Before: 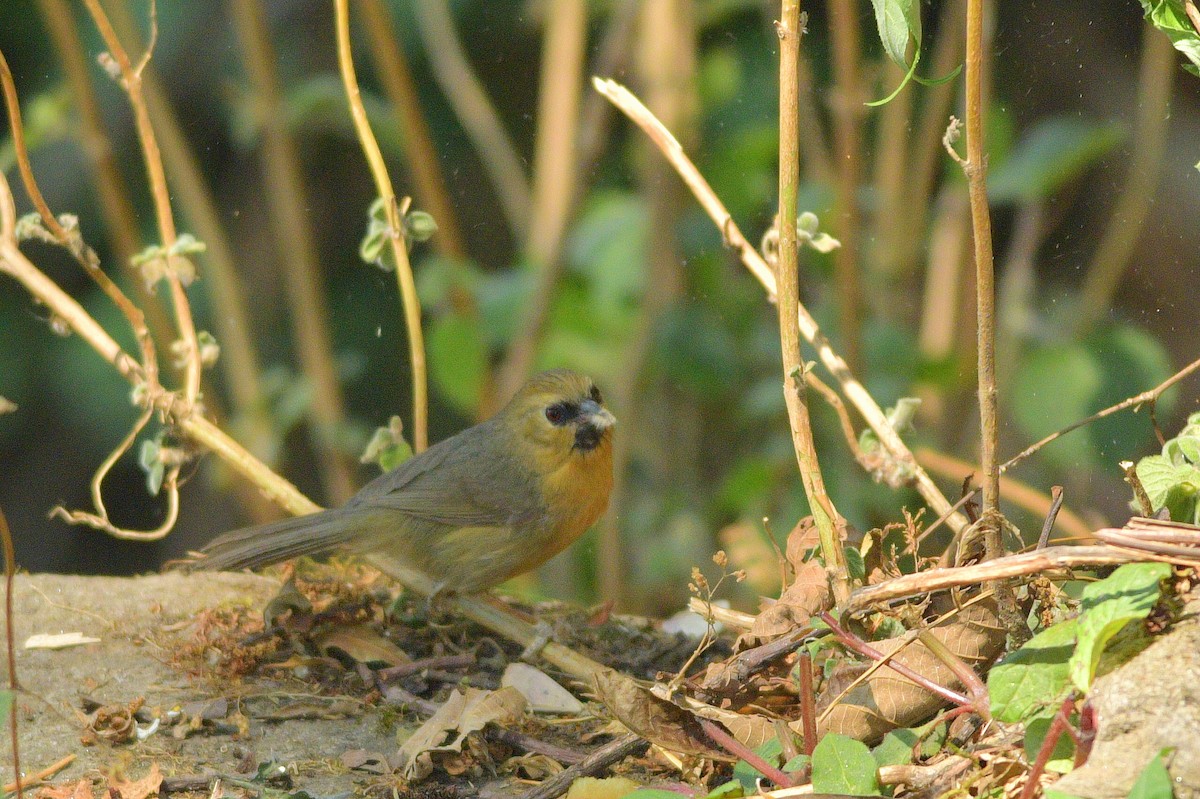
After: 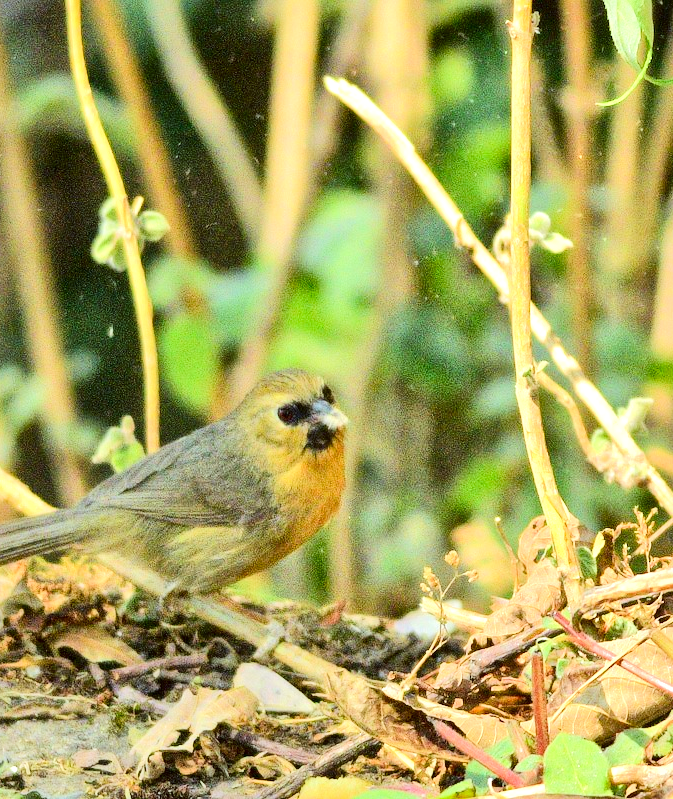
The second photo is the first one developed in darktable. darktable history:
color correction: highlights a* -2.78, highlights b* -2.66, shadows a* 2.52, shadows b* 2.85
crop and rotate: left 22.345%, right 21.53%
exposure: exposure 0.129 EV, compensate exposure bias true, compensate highlight preservation false
contrast brightness saturation: contrast 0.197, brightness -0.112, saturation 0.102
local contrast: mode bilateral grid, contrast 21, coarseness 18, detail 163%, midtone range 0.2
shadows and highlights: shadows 29.61, highlights -30.37, low approximation 0.01, soften with gaussian
tone equalizer: -7 EV 0.141 EV, -6 EV 0.636 EV, -5 EV 1.17 EV, -4 EV 1.36 EV, -3 EV 1.14 EV, -2 EV 0.6 EV, -1 EV 0.166 EV, edges refinement/feathering 500, mask exposure compensation -1.57 EV, preserve details no
